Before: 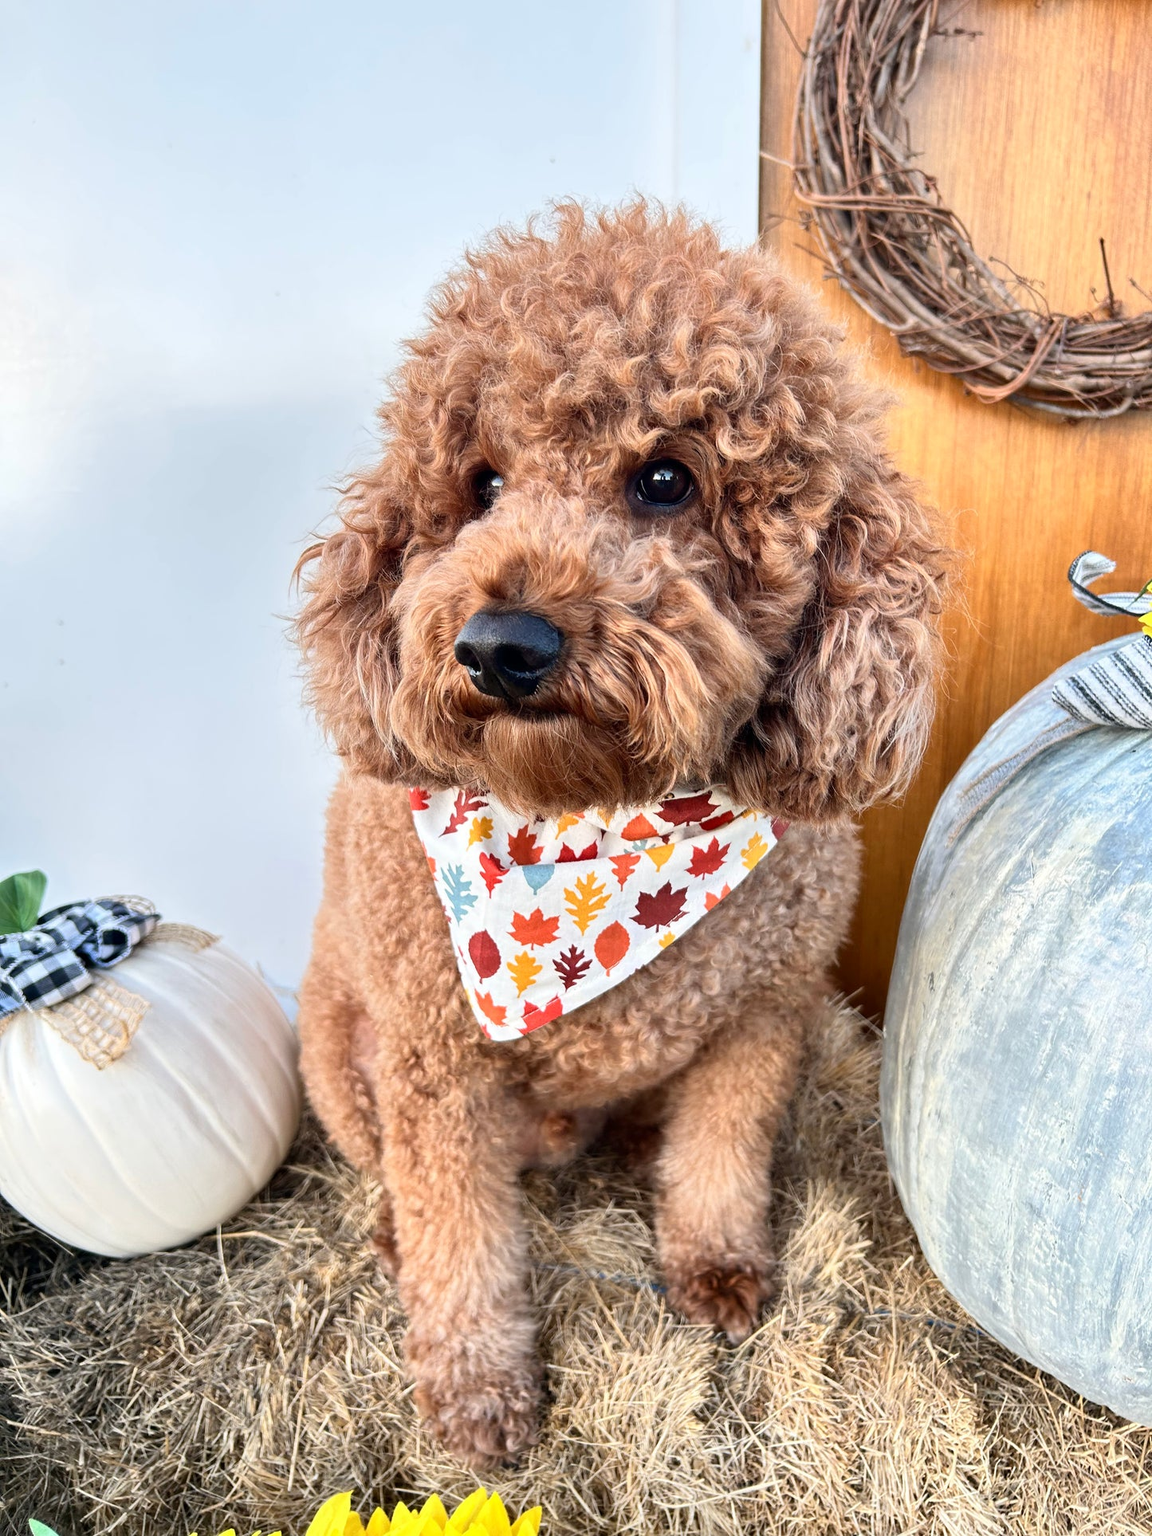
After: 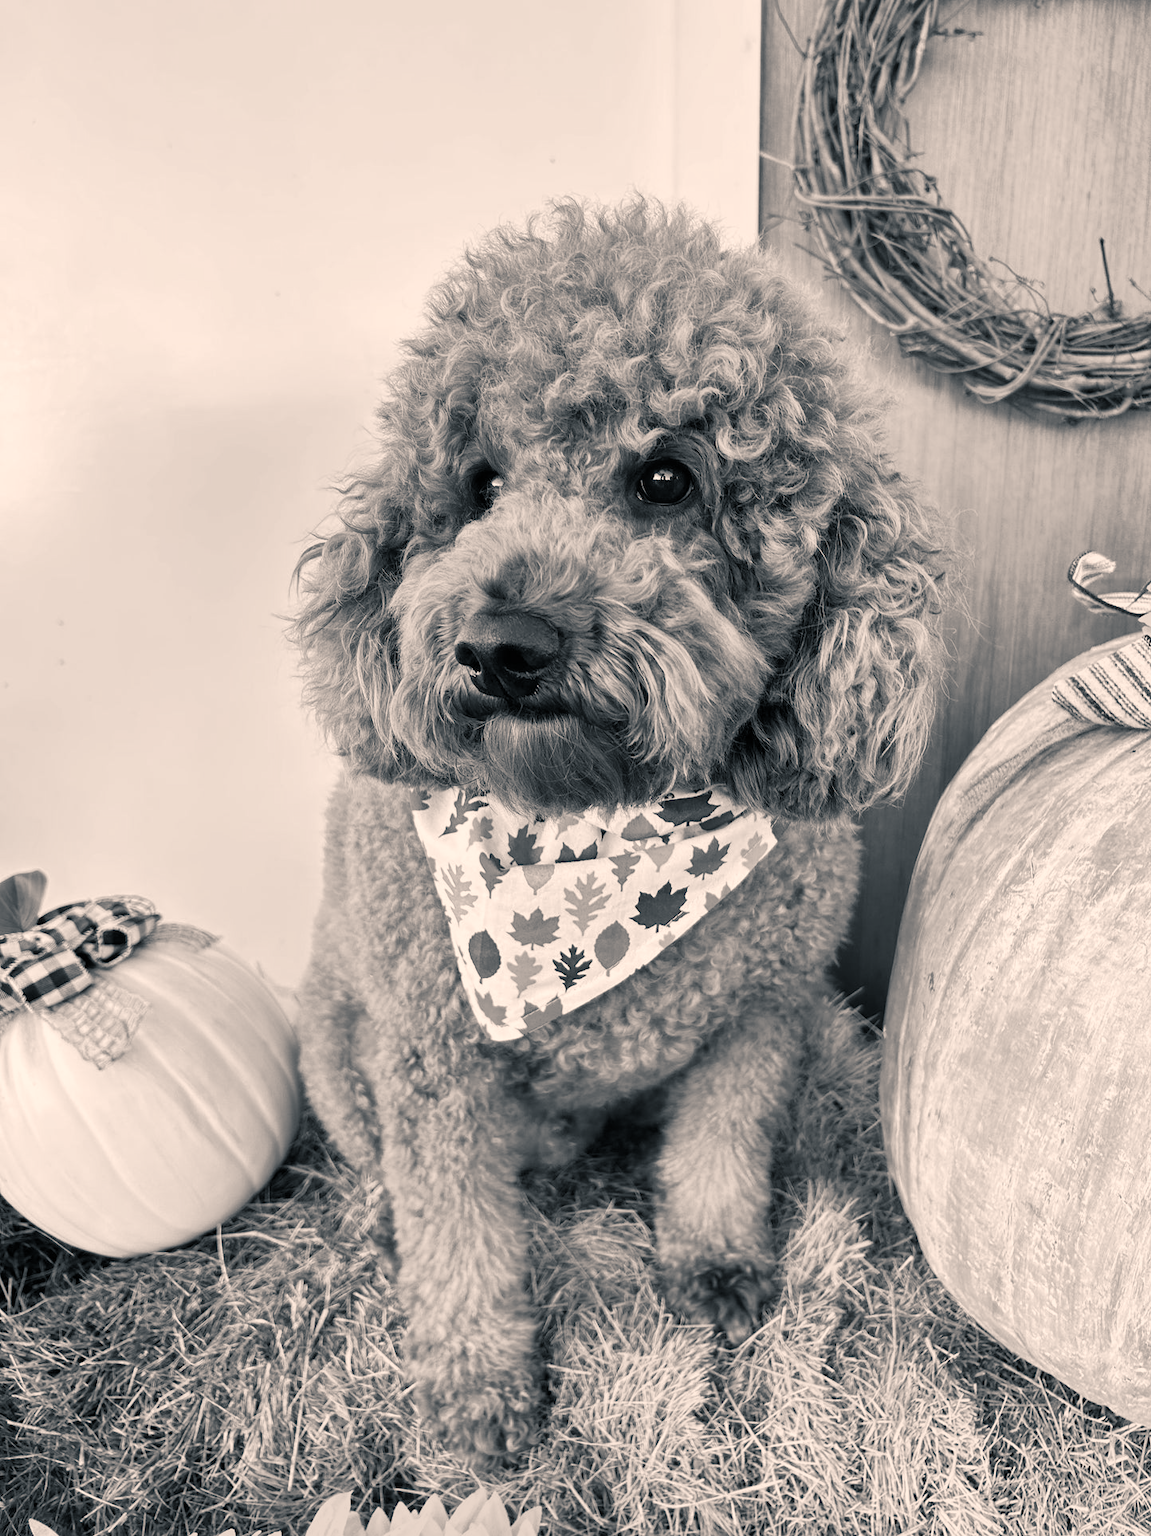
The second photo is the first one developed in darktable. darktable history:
color calibration "N&B": output gray [0.267, 0.423, 0.267, 0], illuminant same as pipeline (D50), adaptation none (bypass)
color balance rgb "SÃ©pia": shadows lift › chroma 5.41%, shadows lift › hue 240°, highlights gain › chroma 3.74%, highlights gain › hue 60°, saturation formula JzAzBz (2021)
